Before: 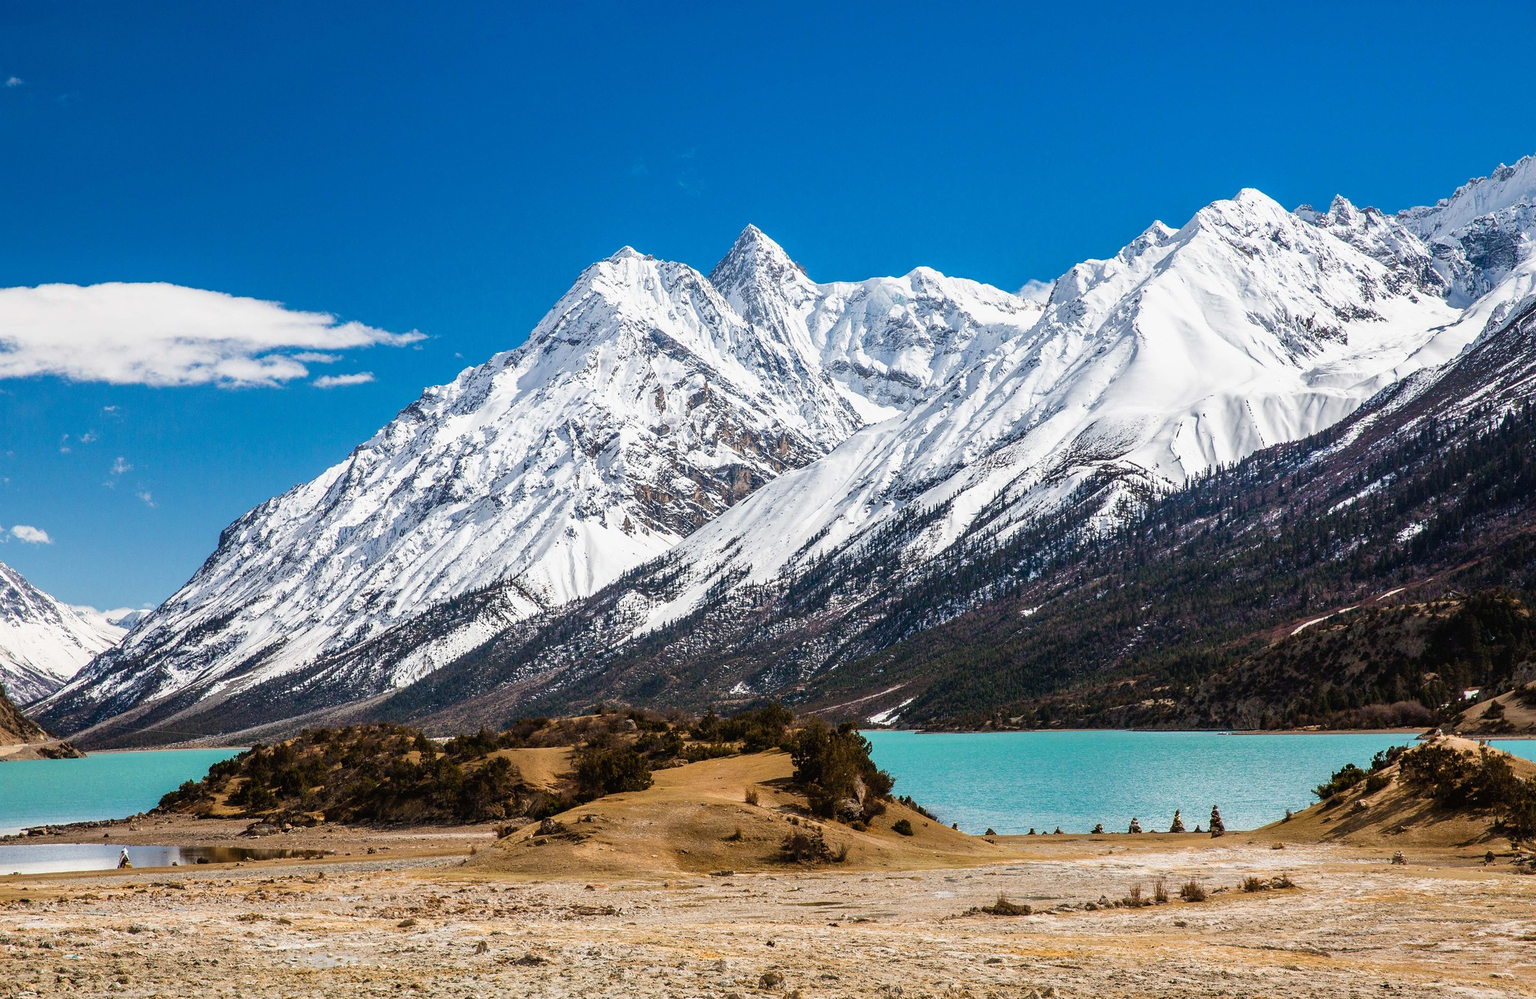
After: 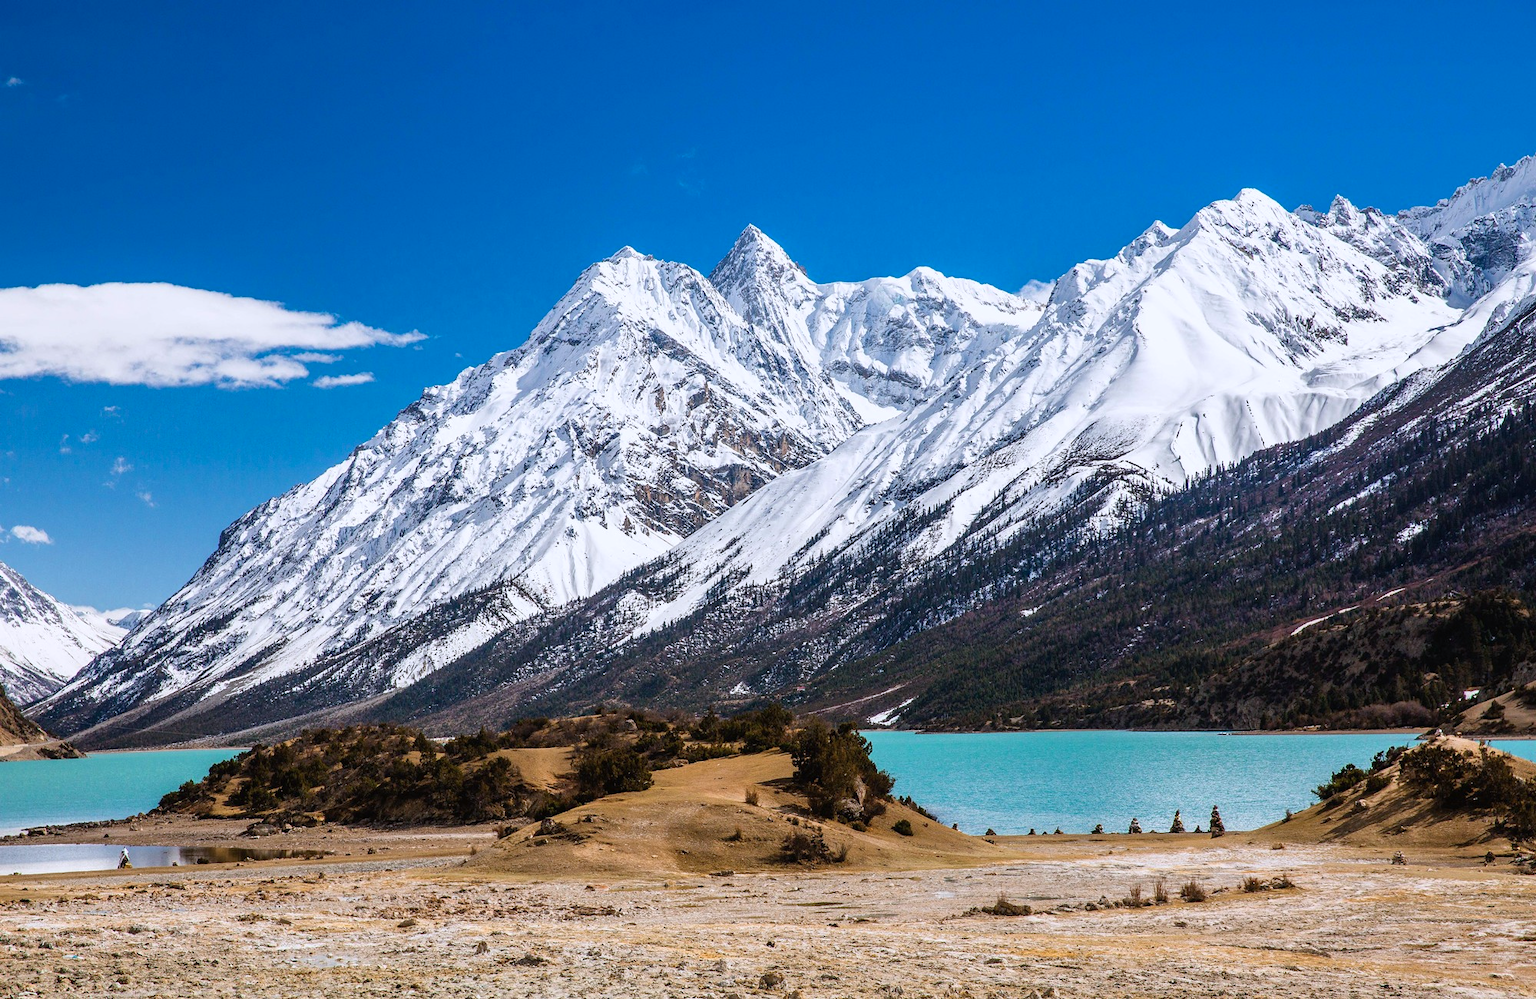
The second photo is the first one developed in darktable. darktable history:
color calibration: gray › normalize channels true, illuminant as shot in camera, x 0.358, y 0.373, temperature 4628.91 K, gamut compression 0
